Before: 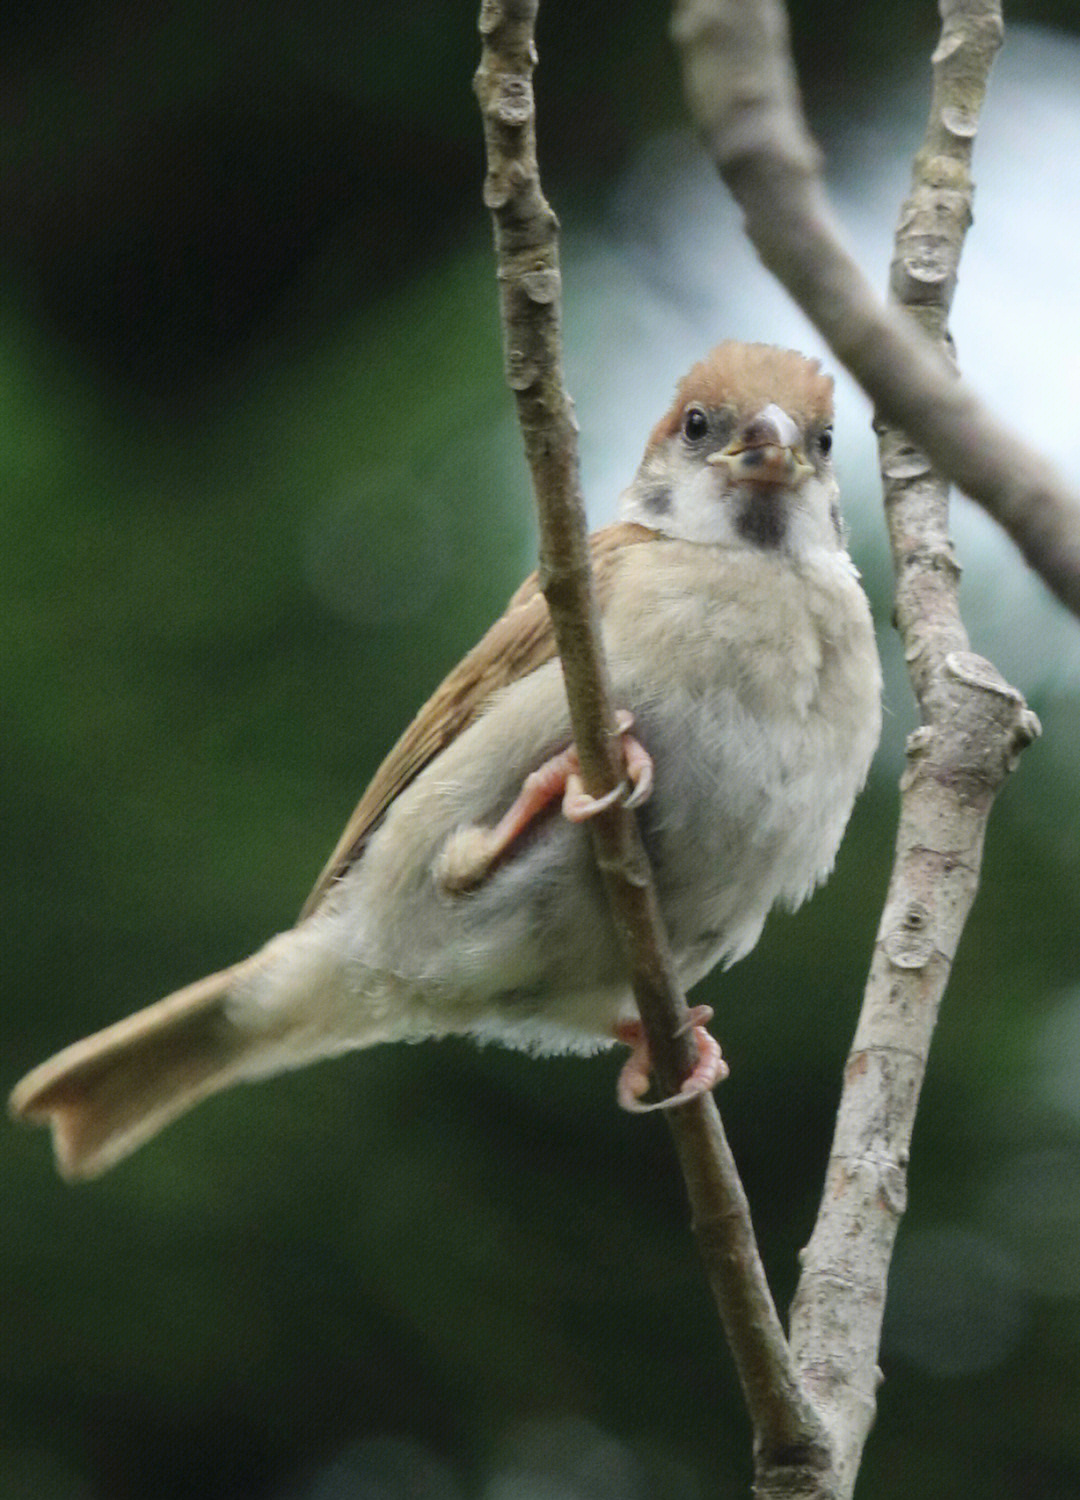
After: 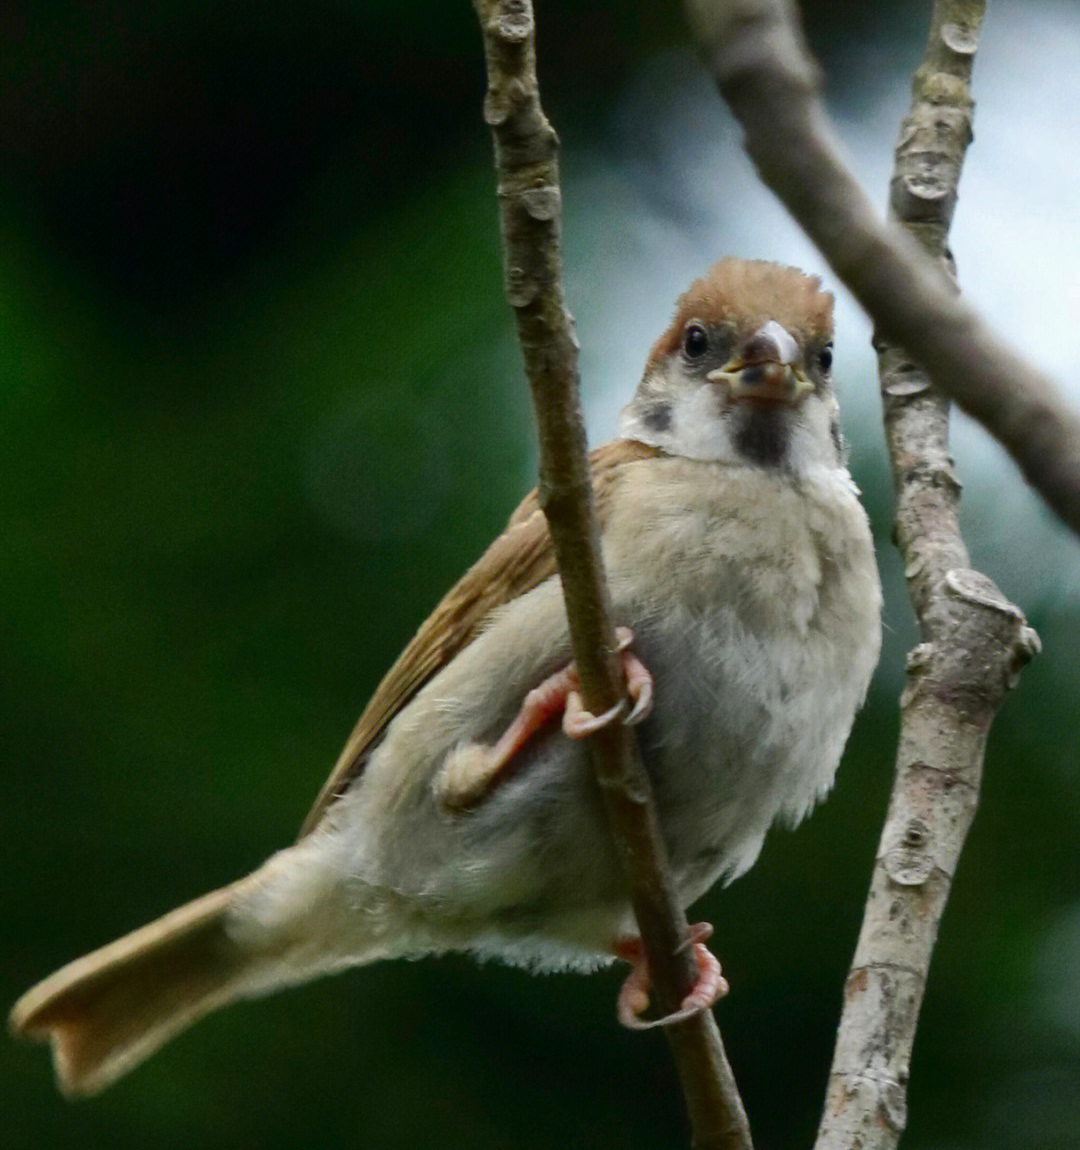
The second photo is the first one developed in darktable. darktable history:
contrast brightness saturation: brightness -0.245, saturation 0.196
exposure: compensate highlight preservation false
shadows and highlights: shadows 29.72, highlights -30.29, low approximation 0.01, soften with gaussian
crop: top 5.575%, bottom 17.737%
tone curve: curves: ch0 [(0, 0) (0.003, 0.003) (0.011, 0.01) (0.025, 0.023) (0.044, 0.042) (0.069, 0.065) (0.1, 0.094) (0.136, 0.128) (0.177, 0.167) (0.224, 0.211) (0.277, 0.261) (0.335, 0.315) (0.399, 0.375) (0.468, 0.441) (0.543, 0.543) (0.623, 0.623) (0.709, 0.709) (0.801, 0.801) (0.898, 0.898) (1, 1)], color space Lab, independent channels, preserve colors none
